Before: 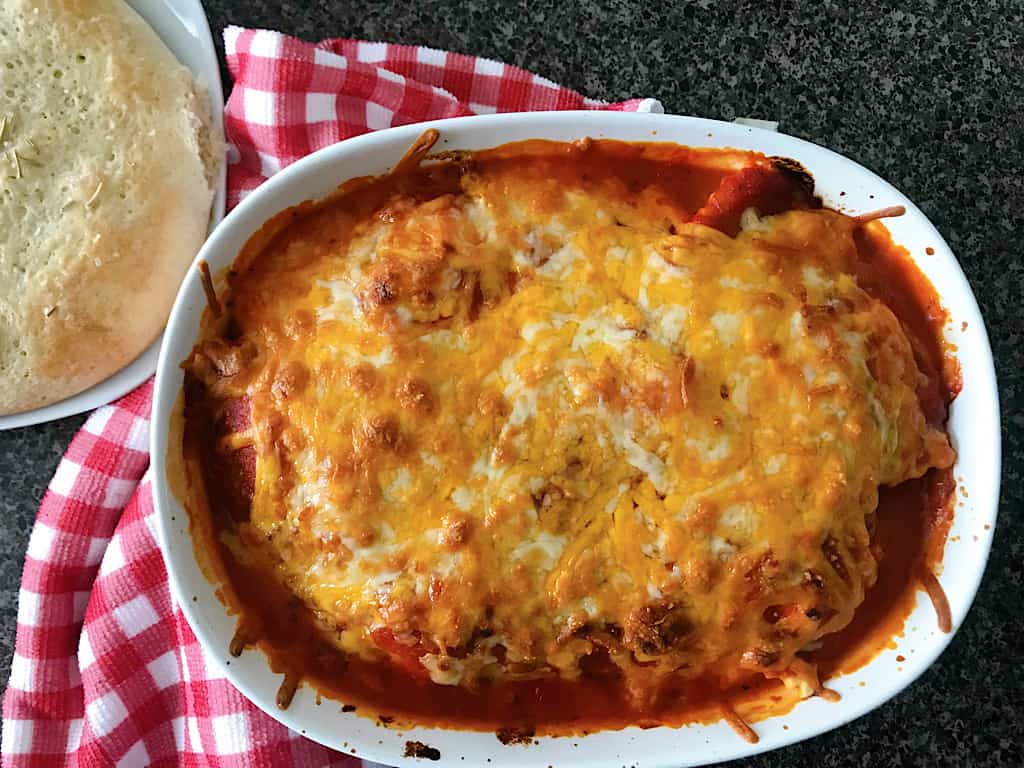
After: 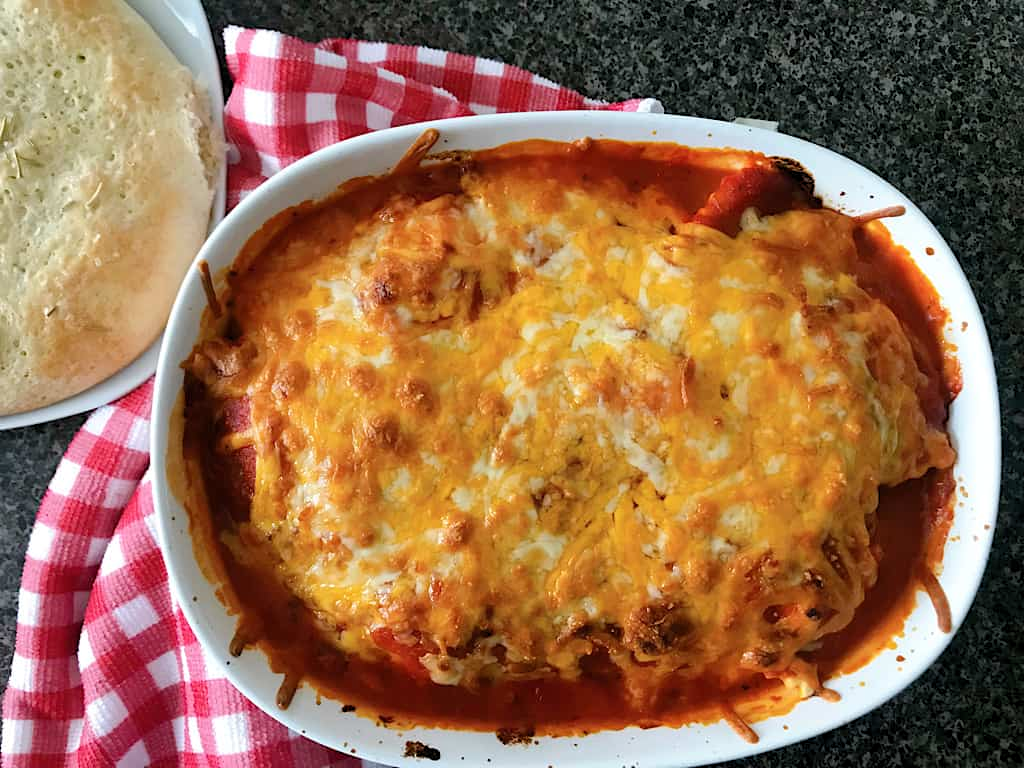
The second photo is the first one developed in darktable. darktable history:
tone equalizer: edges refinement/feathering 500, mask exposure compensation -1.57 EV, preserve details no
levels: levels [0.018, 0.493, 1]
